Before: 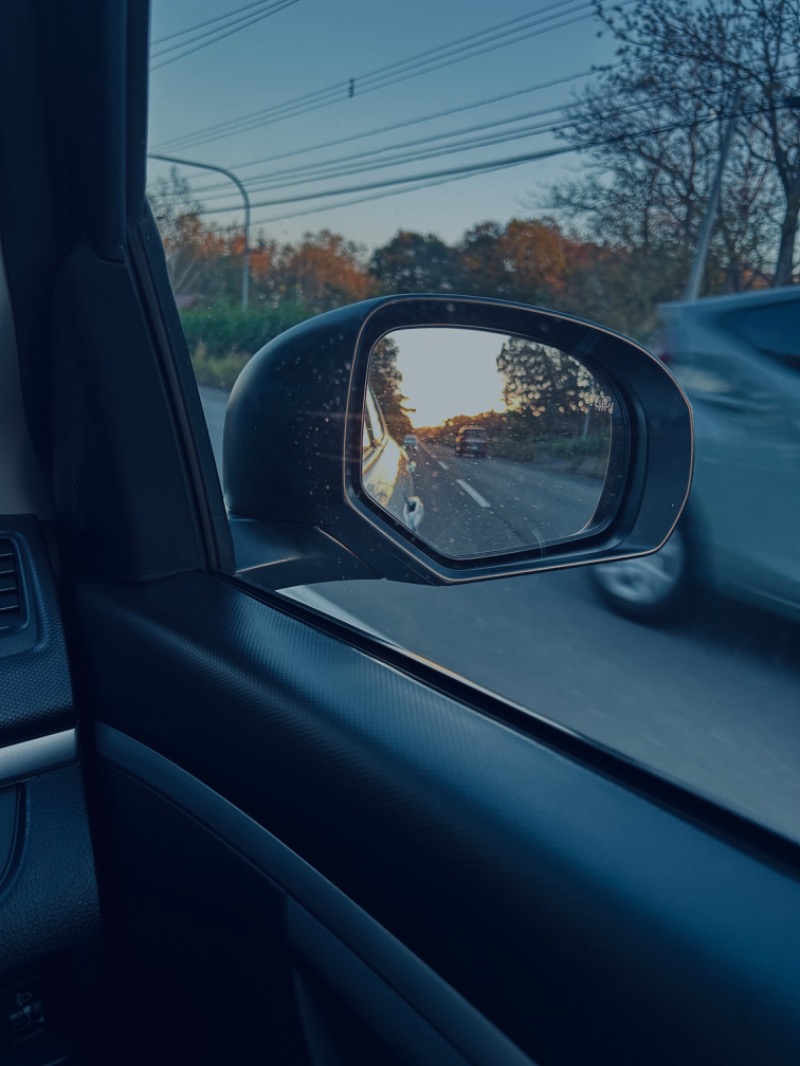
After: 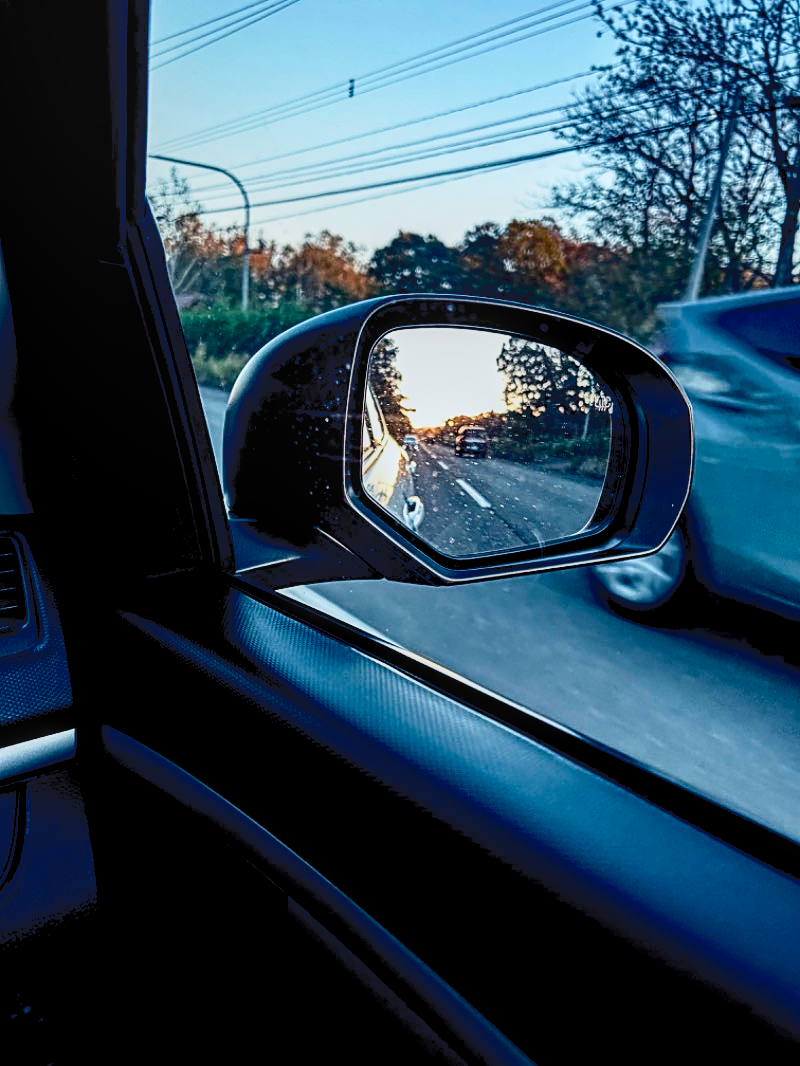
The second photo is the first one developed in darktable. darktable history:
tone curve: curves: ch0 [(0, 0) (0.003, 0.072) (0.011, 0.077) (0.025, 0.082) (0.044, 0.094) (0.069, 0.106) (0.1, 0.125) (0.136, 0.145) (0.177, 0.173) (0.224, 0.216) (0.277, 0.281) (0.335, 0.356) (0.399, 0.436) (0.468, 0.53) (0.543, 0.629) (0.623, 0.724) (0.709, 0.808) (0.801, 0.88) (0.898, 0.941) (1, 1)], color space Lab, independent channels, preserve colors none
local contrast: on, module defaults
shadows and highlights: shadows -1.48, highlights 41.84
exposure: black level correction 0.028, exposure -0.08 EV, compensate exposure bias true, compensate highlight preservation false
tone equalizer: -8 EV -0.786 EV, -7 EV -0.722 EV, -6 EV -0.577 EV, -5 EV -0.403 EV, -3 EV 0.4 EV, -2 EV 0.6 EV, -1 EV 0.689 EV, +0 EV 0.752 EV
sharpen: on, module defaults
base curve: curves: ch0 [(0, 0) (0.088, 0.125) (0.176, 0.251) (0.354, 0.501) (0.613, 0.749) (1, 0.877)], preserve colors none
